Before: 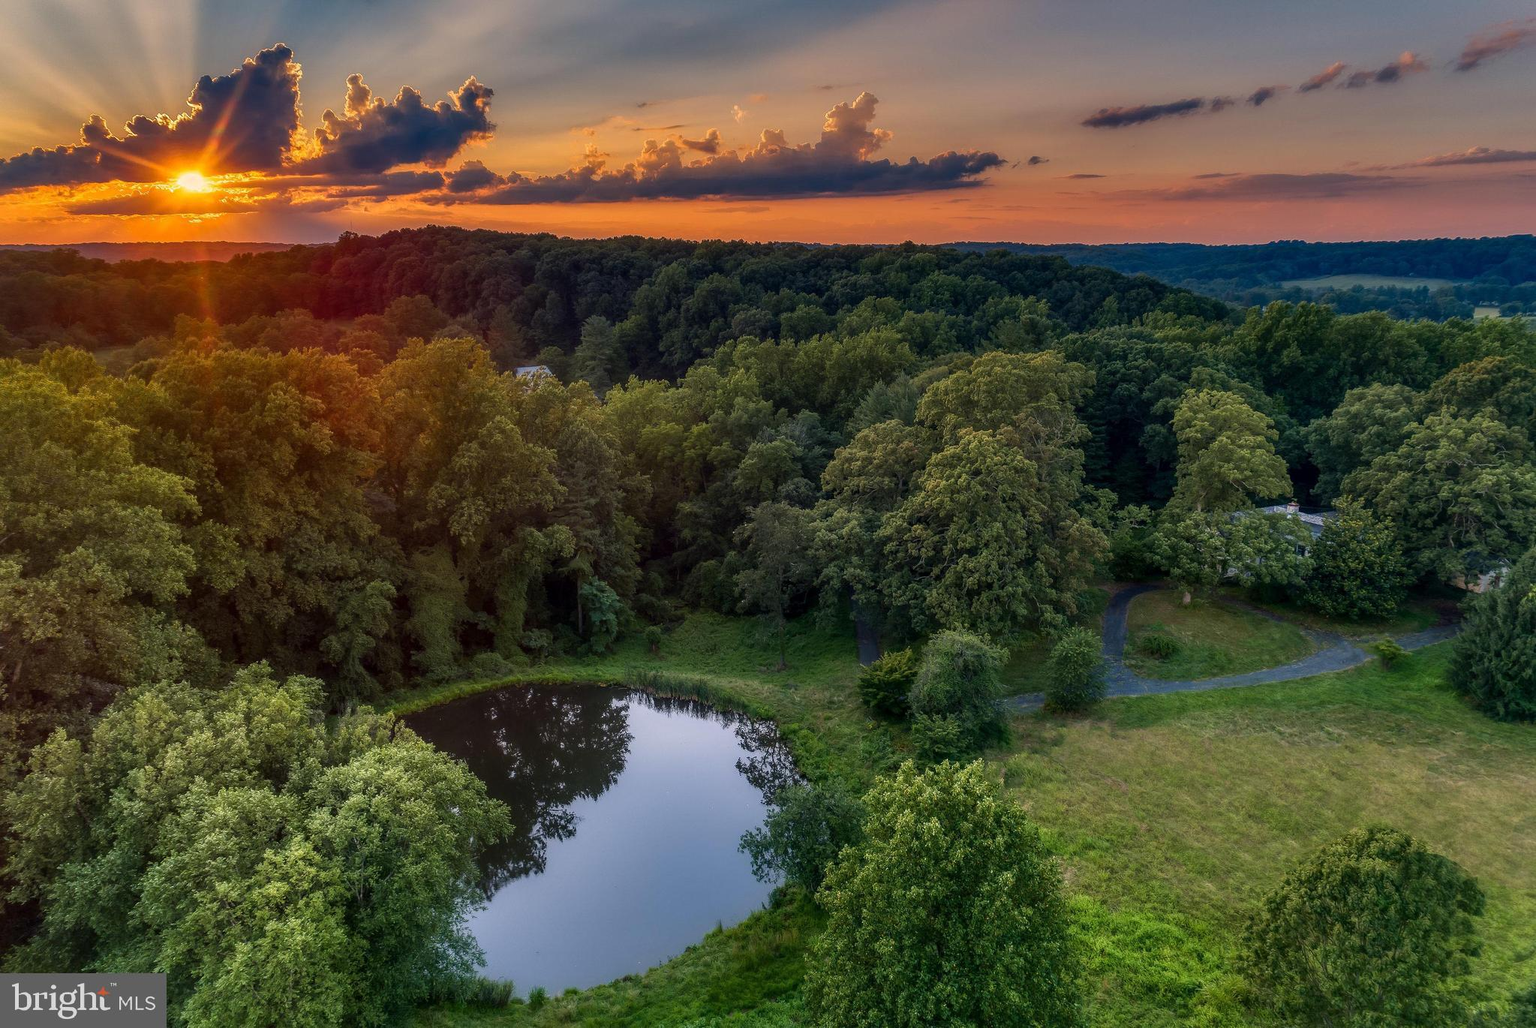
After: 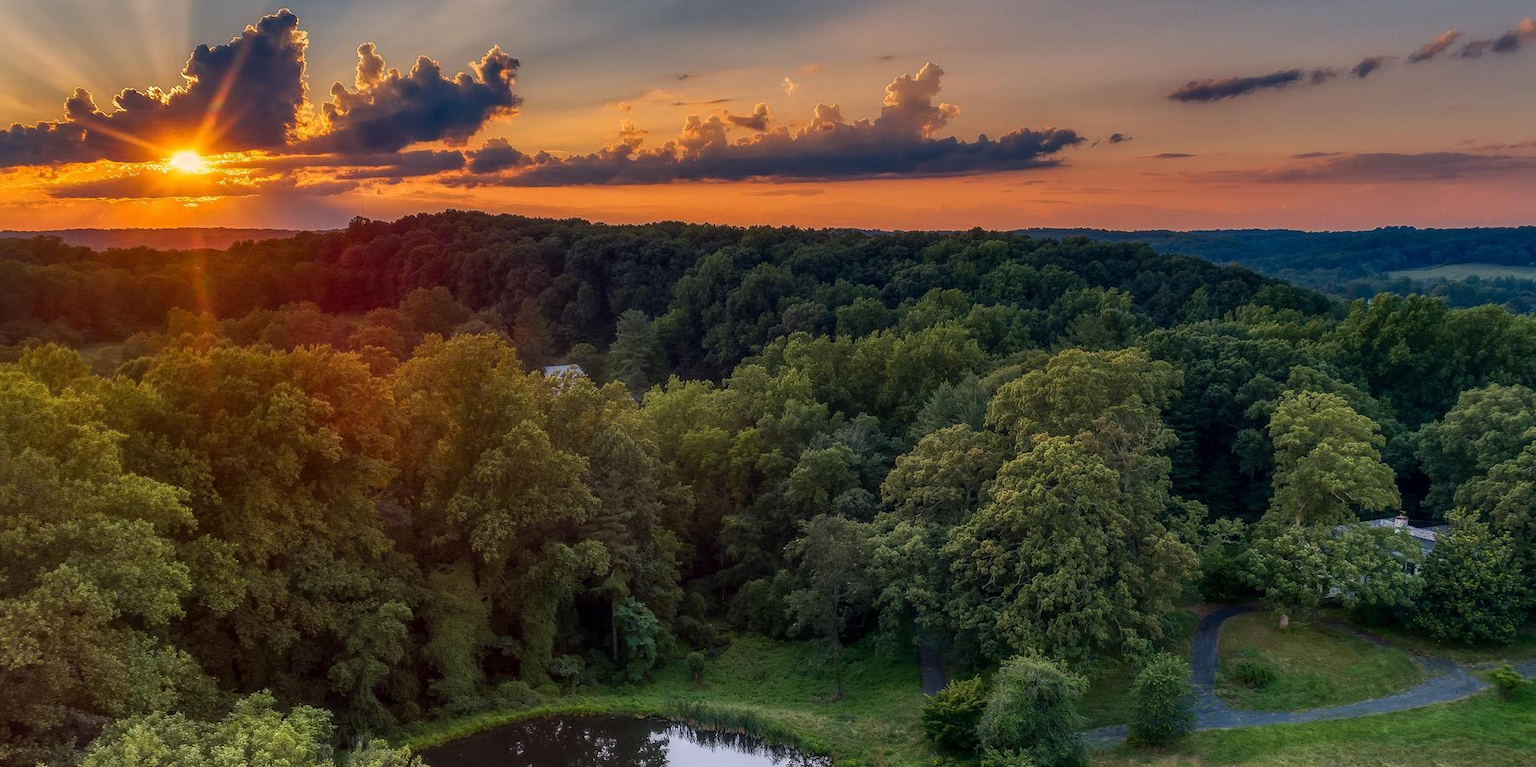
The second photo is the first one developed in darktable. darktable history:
crop: left 1.509%, top 3.452%, right 7.696%, bottom 28.452%
